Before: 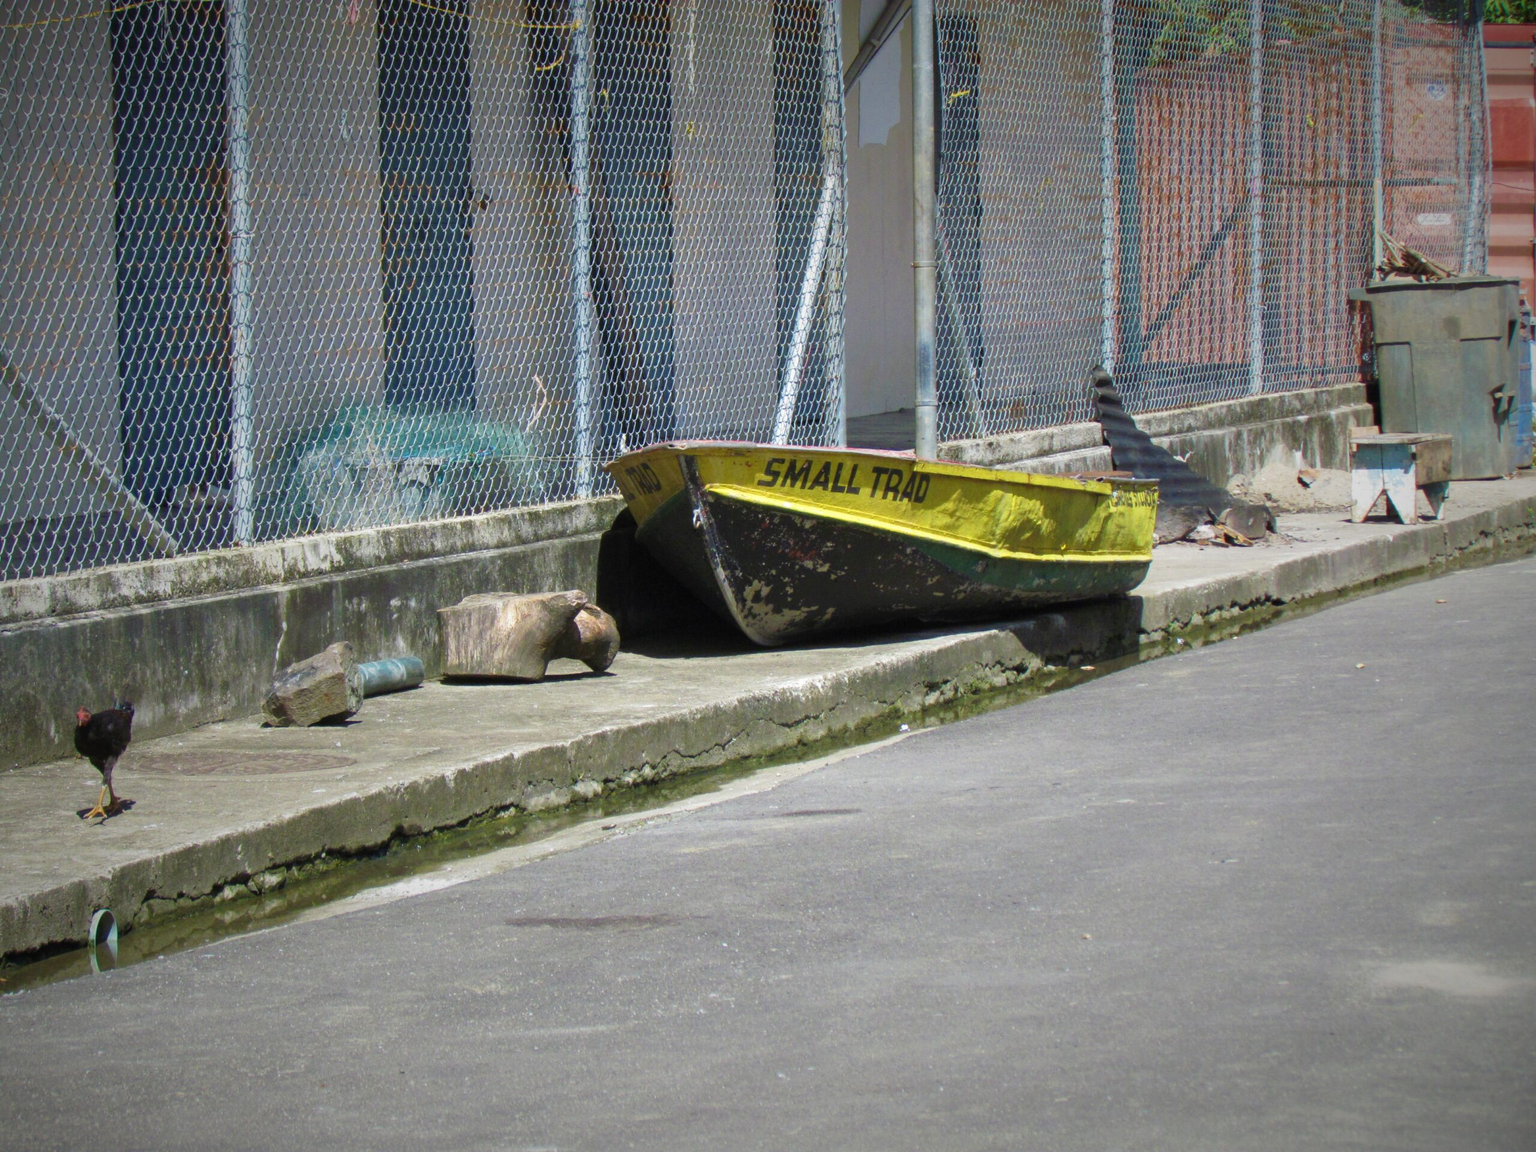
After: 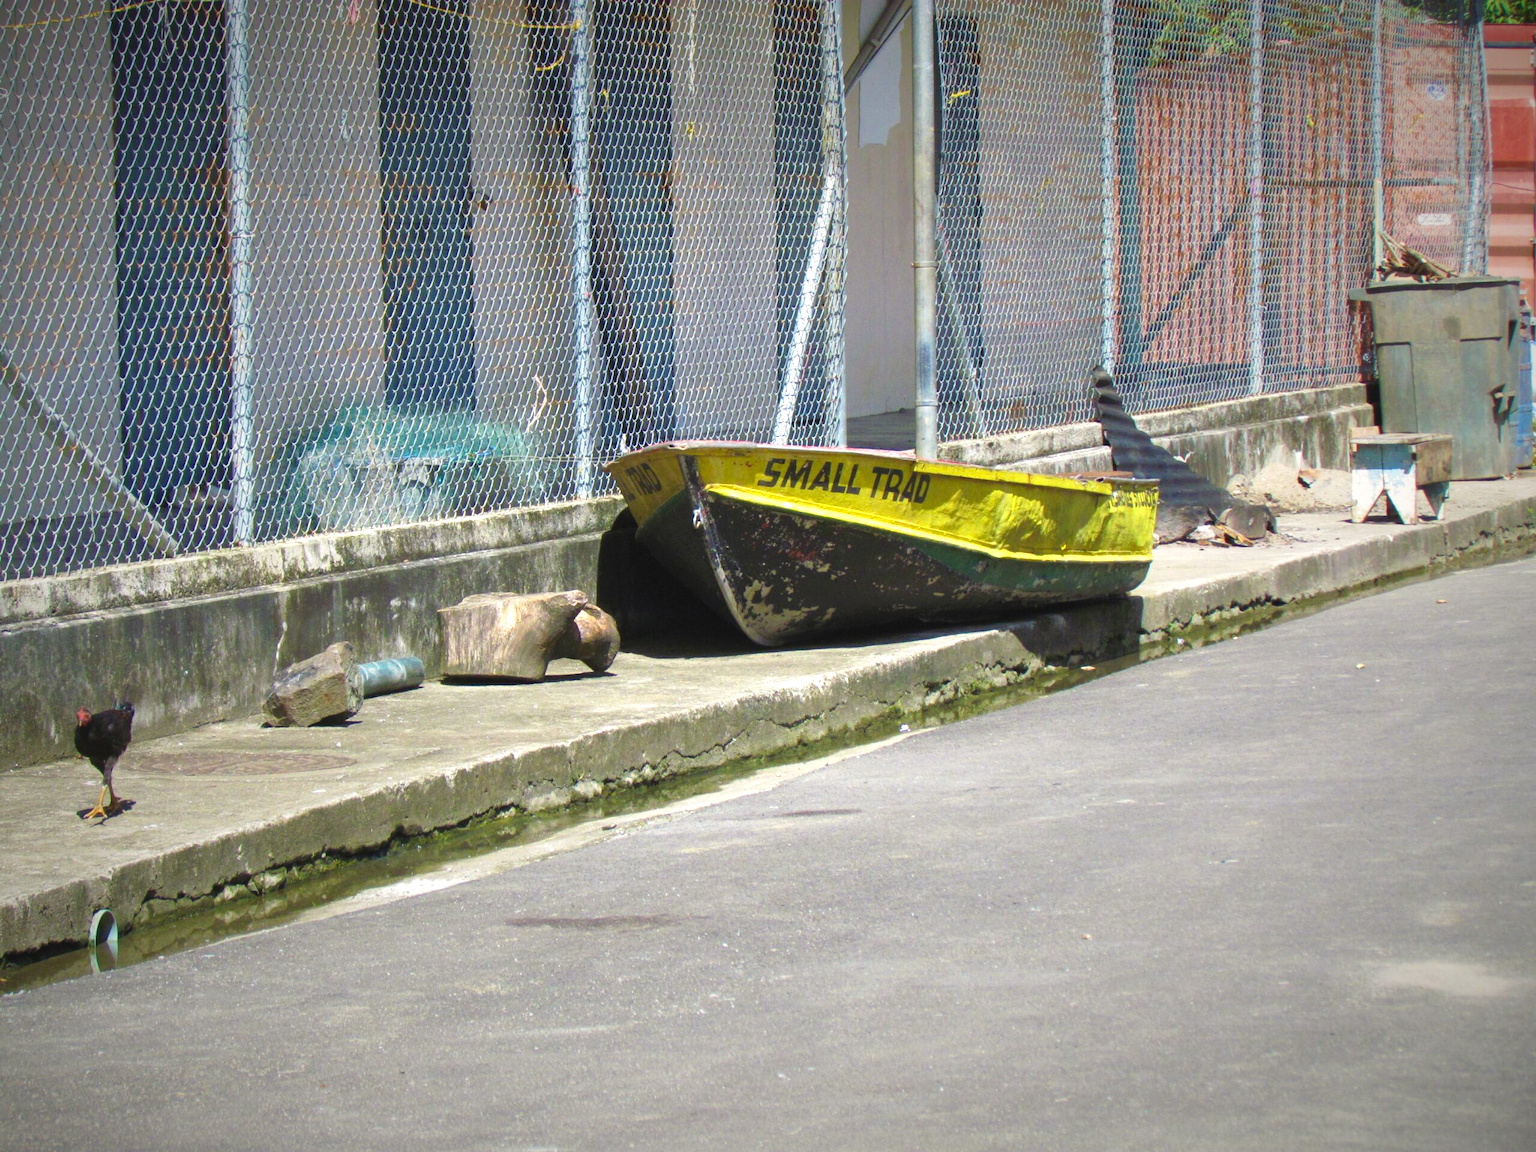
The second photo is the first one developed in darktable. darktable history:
exposure: black level correction -0.002, exposure 0.54 EV, compensate highlight preservation false
color correction: highlights a* 0.816, highlights b* 2.78, saturation 1.1
